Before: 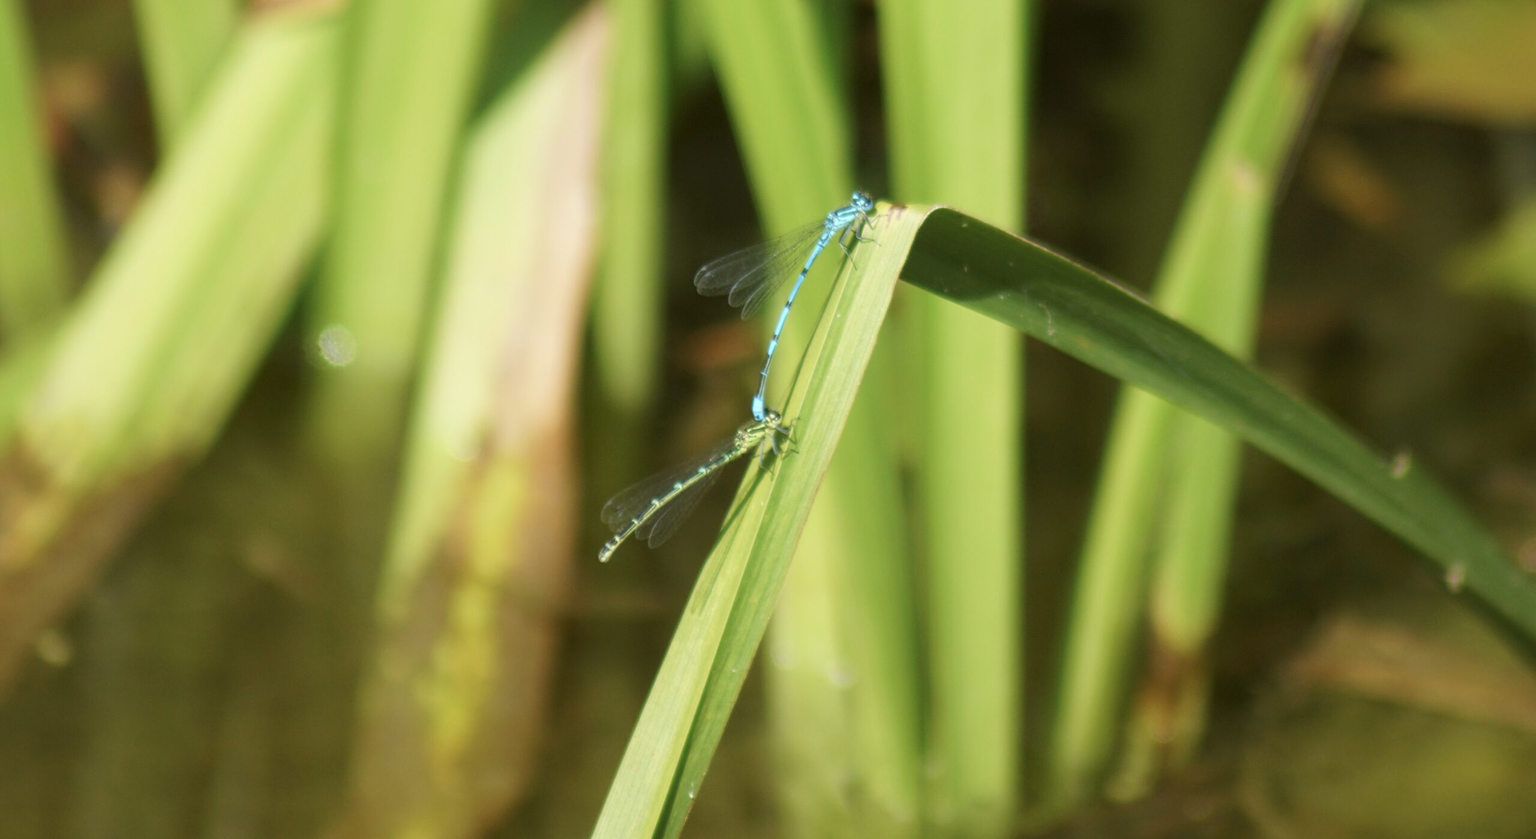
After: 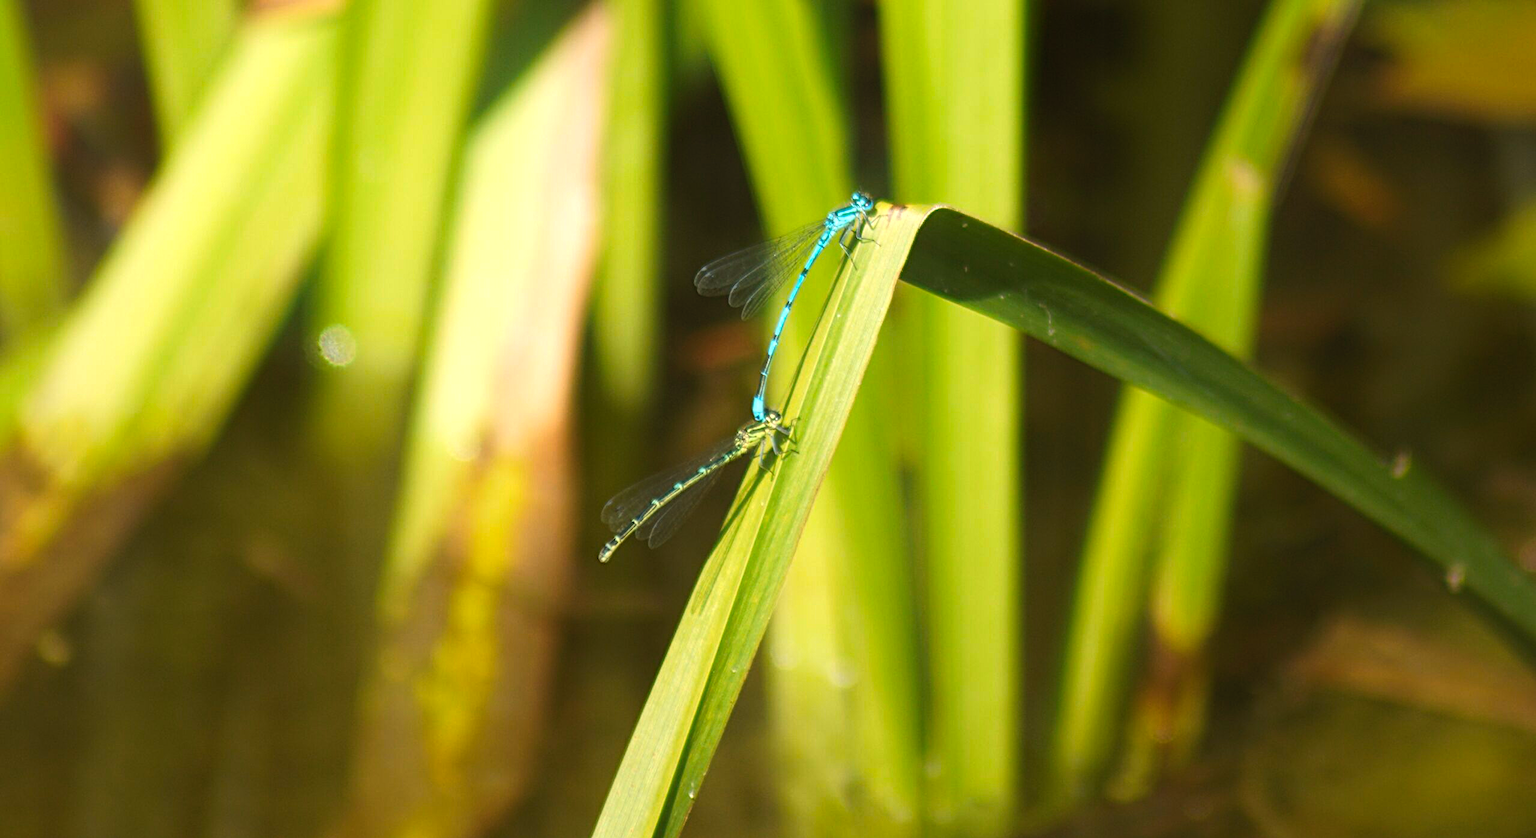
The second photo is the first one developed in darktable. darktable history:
contrast equalizer "soft": y [[0.439, 0.44, 0.442, 0.457, 0.493, 0.498], [0.5 ×6], [0.5 ×6], [0 ×6], [0 ×6]]
diffuse or sharpen "_builtin_sharpen demosaicing | AA filter": edge sensitivity 1, 1st order anisotropy 100%, 2nd order anisotropy 100%, 3rd order anisotropy 100%, 4th order anisotropy 100%, 1st order speed -25%, 2nd order speed -25%, 3rd order speed -25%, 4th order speed -25%
diffuse or sharpen "diffusion": radius span 77, 1st order speed 50%, 2nd order speed 50%, 3rd order speed 50%, 4th order speed 50% | blend: blend mode normal, opacity 25%; mask: uniform (no mask)
haze removal: strength -0.1, adaptive false
rgb primaries "nice": tint hue -2.48°, red hue -0.024, green purity 1.08, blue hue -0.112, blue purity 1.17
color balance rgb: perceptual brilliance grading › highlights 14.29%, perceptual brilliance grading › mid-tones -5.92%, perceptual brilliance grading › shadows -26.83%, global vibrance 31.18%
